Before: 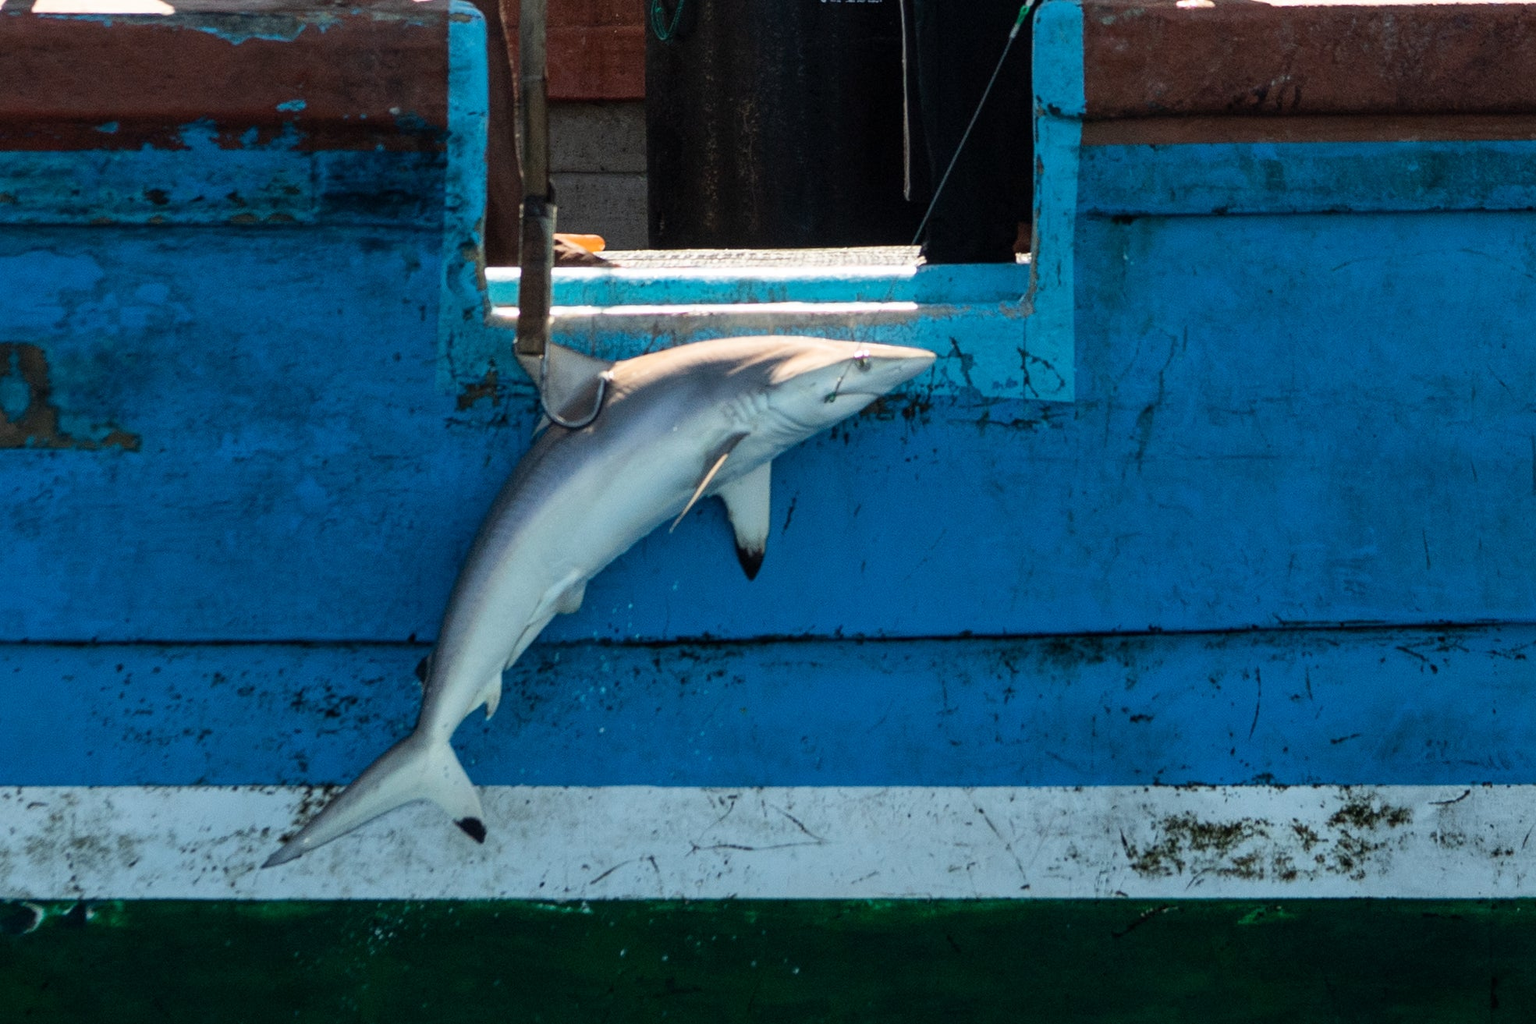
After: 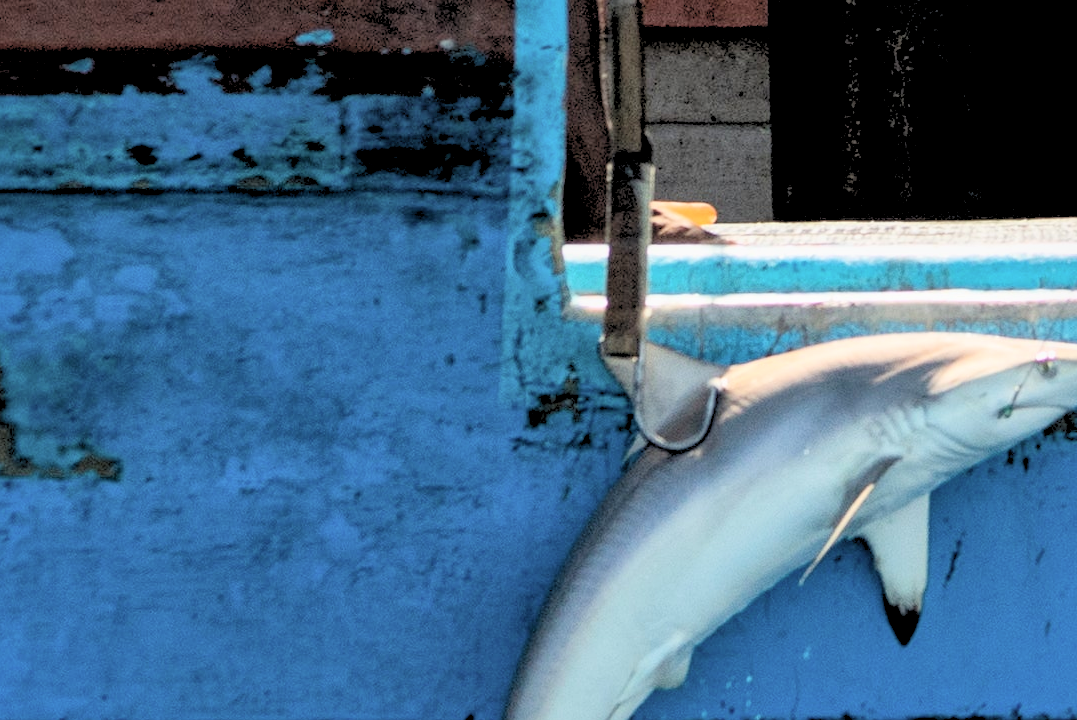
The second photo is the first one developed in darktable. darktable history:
crop and rotate: left 3.047%, top 7.509%, right 42.236%, bottom 37.598%
rgb levels: preserve colors sum RGB, levels [[0.038, 0.433, 0.934], [0, 0.5, 1], [0, 0.5, 1]]
contrast brightness saturation: contrast 0.14, brightness 0.21
local contrast: mode bilateral grid, contrast 20, coarseness 50, detail 132%, midtone range 0.2
